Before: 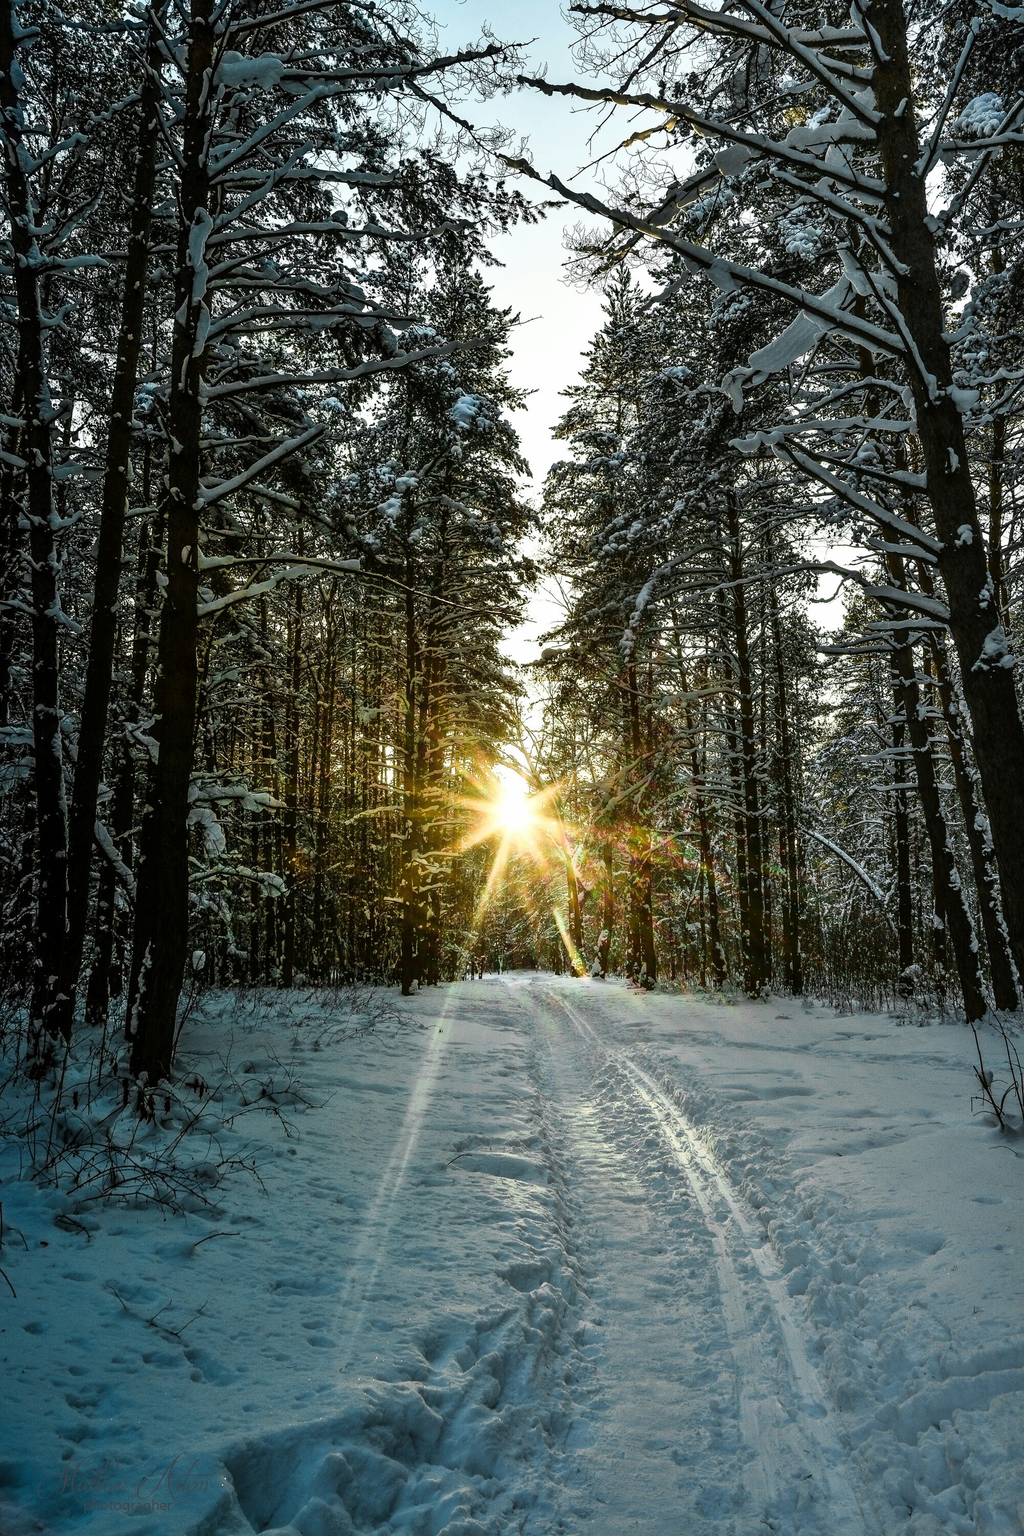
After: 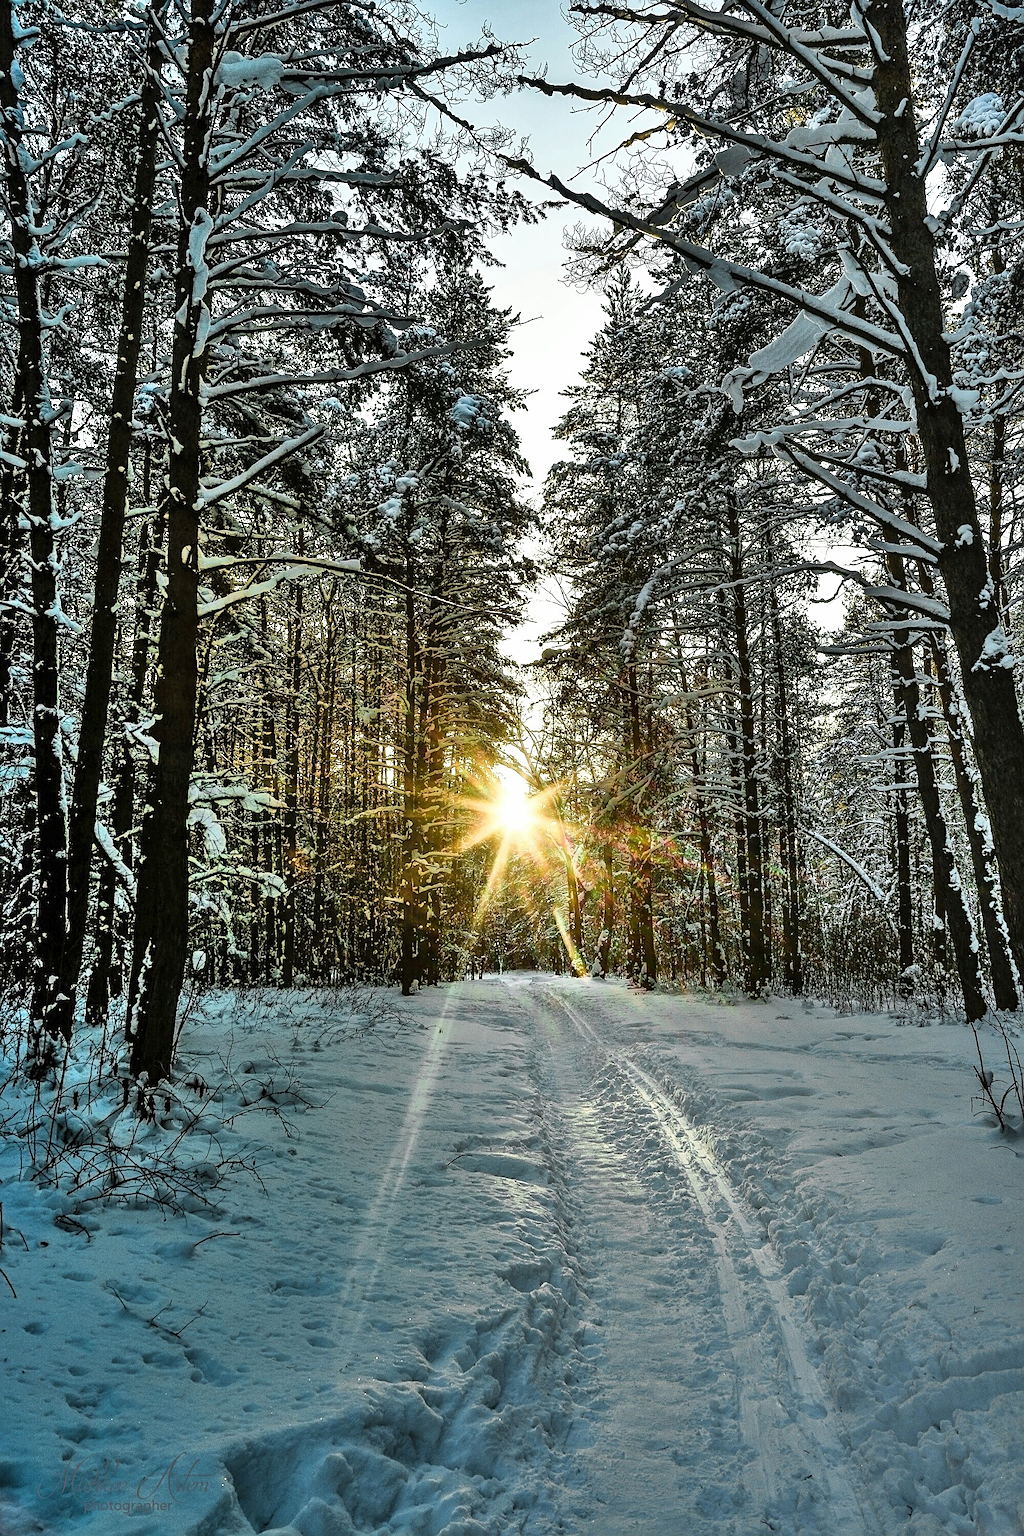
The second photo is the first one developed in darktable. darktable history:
sharpen: on, module defaults
shadows and highlights: shadows 75, highlights -60.85, soften with gaussian
